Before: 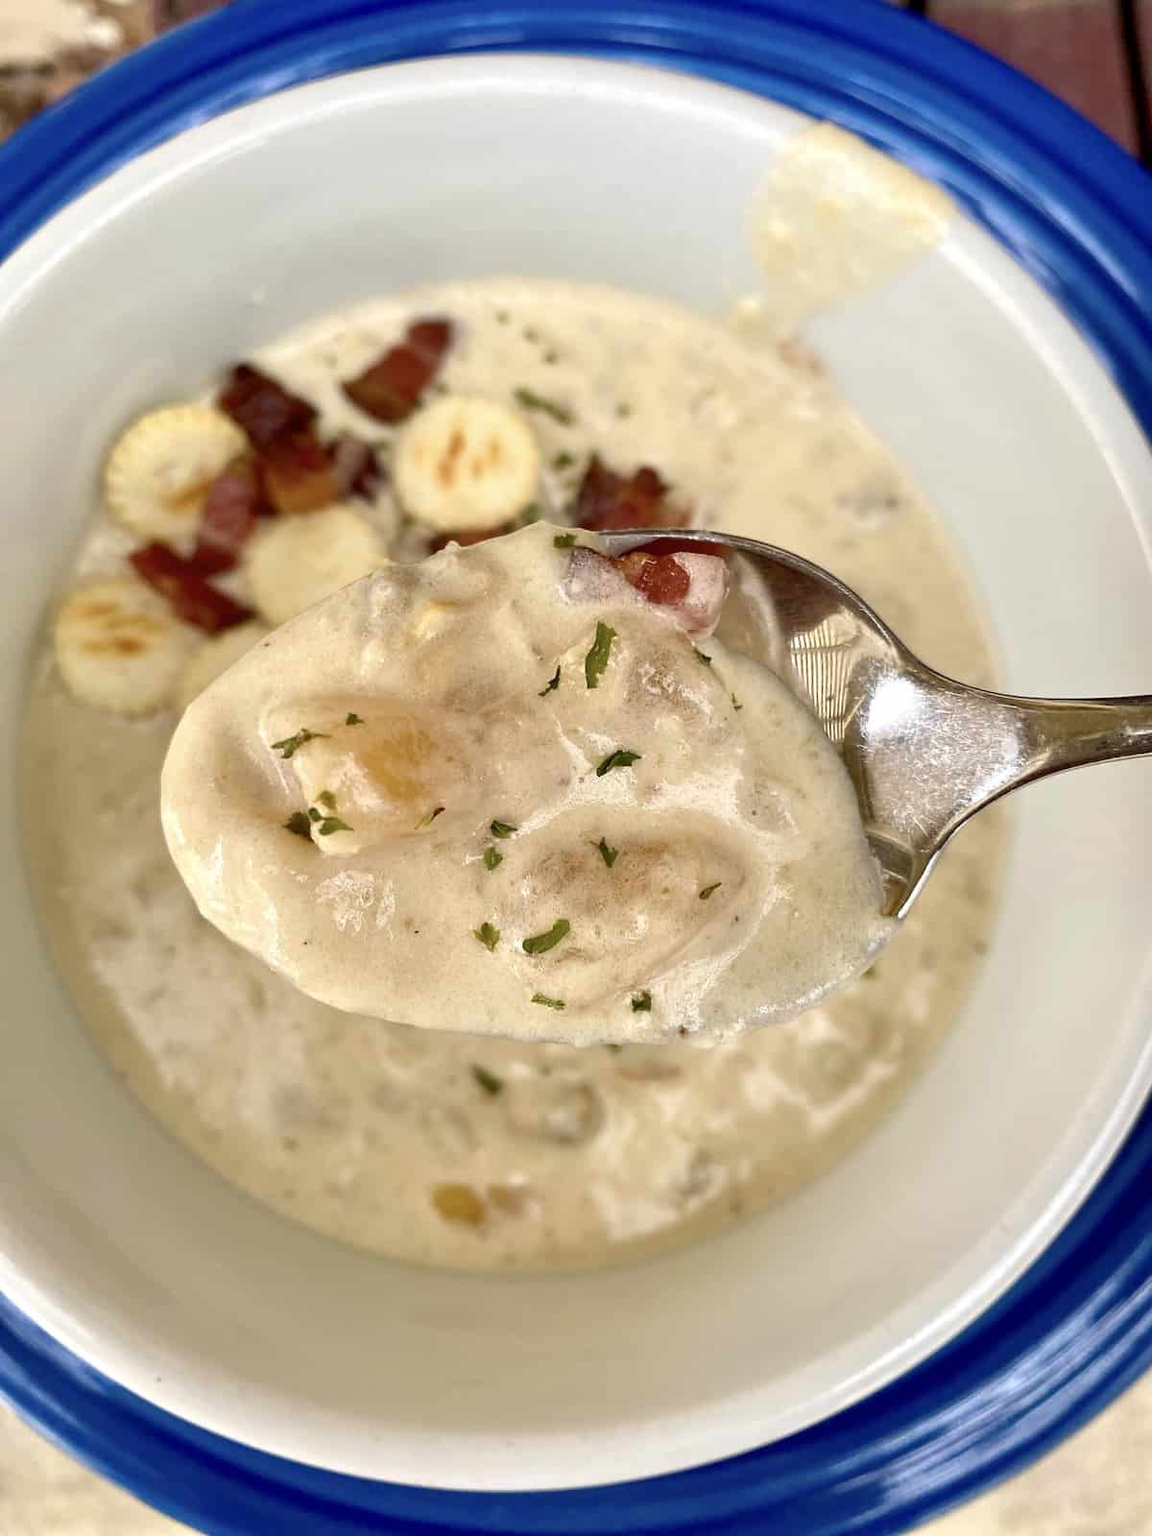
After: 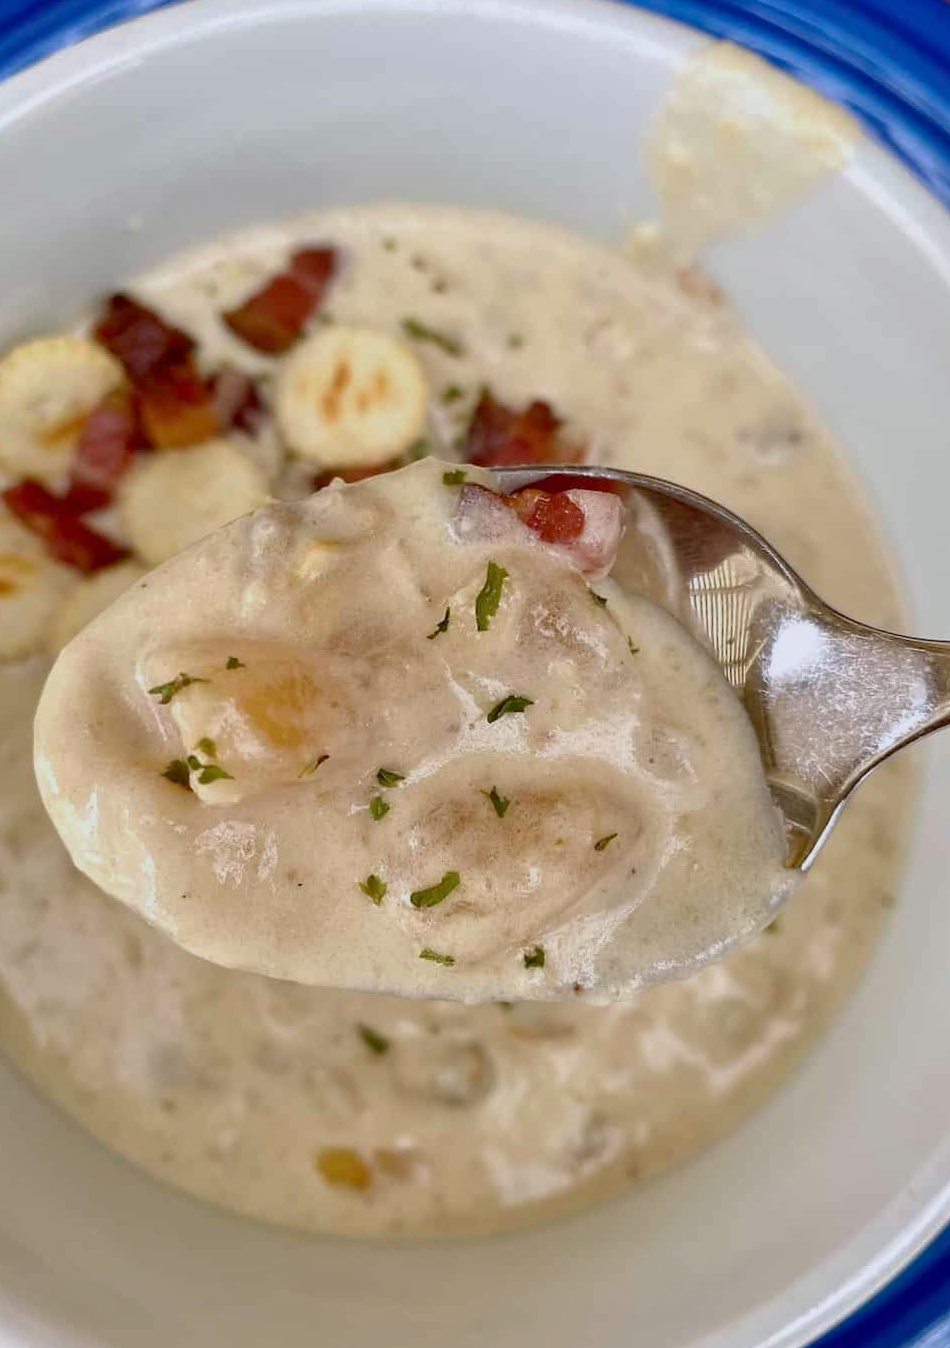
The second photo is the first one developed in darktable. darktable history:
white balance: red 0.984, blue 1.059
crop: left 11.225%, top 5.381%, right 9.565%, bottom 10.314%
tone equalizer: -8 EV 0.25 EV, -7 EV 0.417 EV, -6 EV 0.417 EV, -5 EV 0.25 EV, -3 EV -0.25 EV, -2 EV -0.417 EV, -1 EV -0.417 EV, +0 EV -0.25 EV, edges refinement/feathering 500, mask exposure compensation -1.57 EV, preserve details guided filter
